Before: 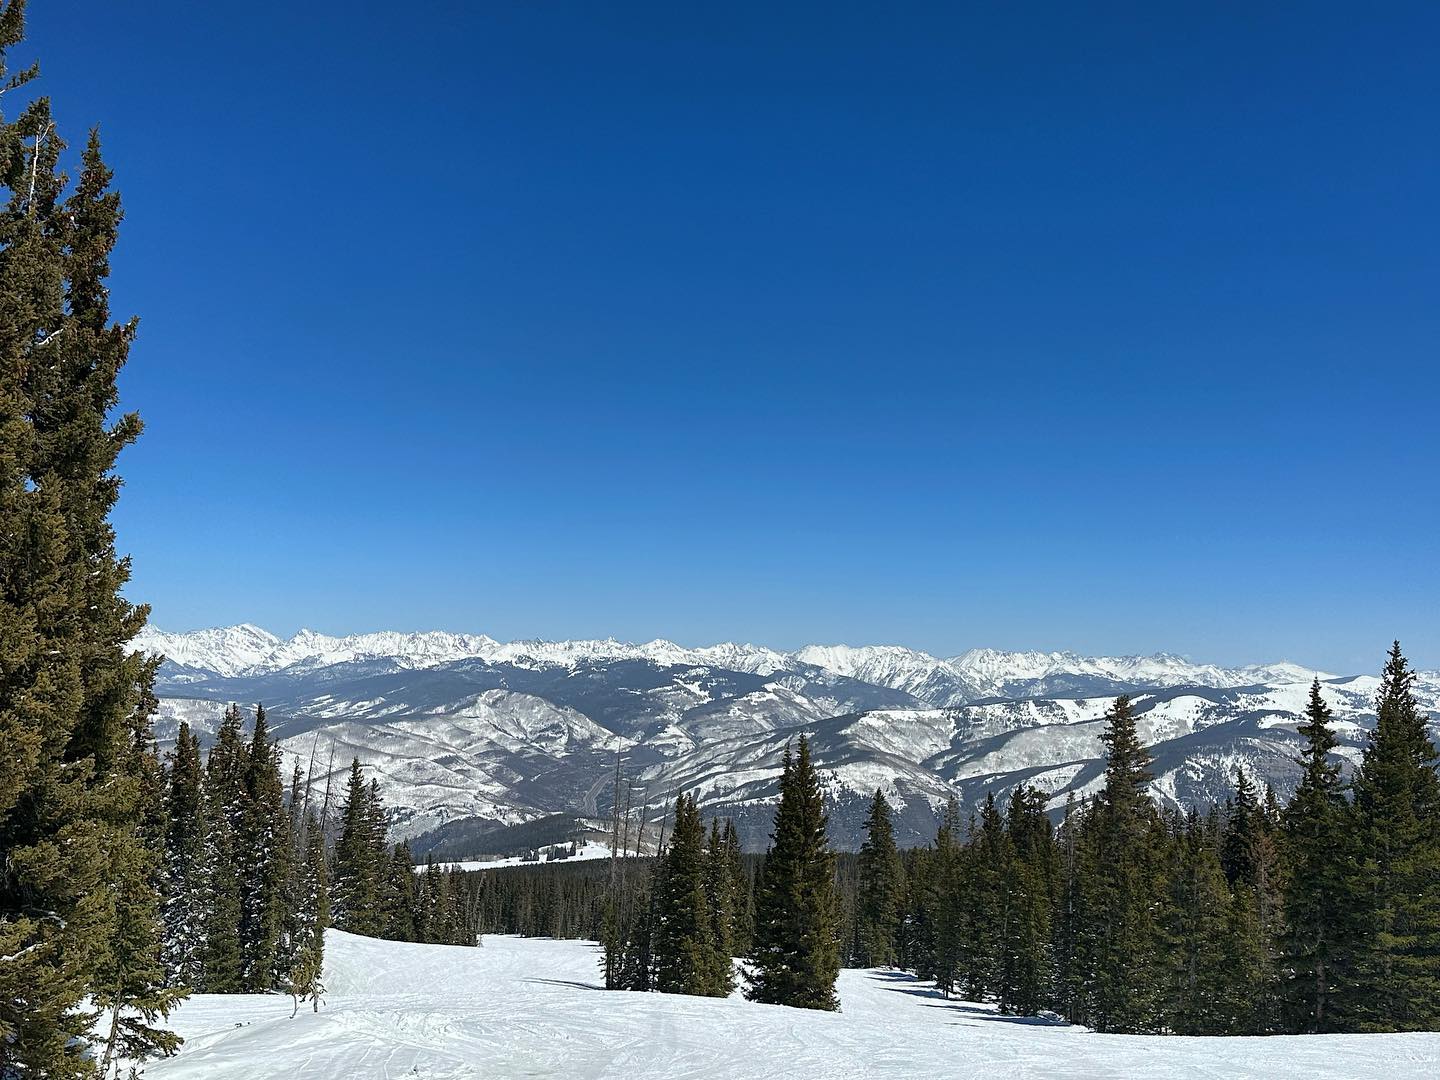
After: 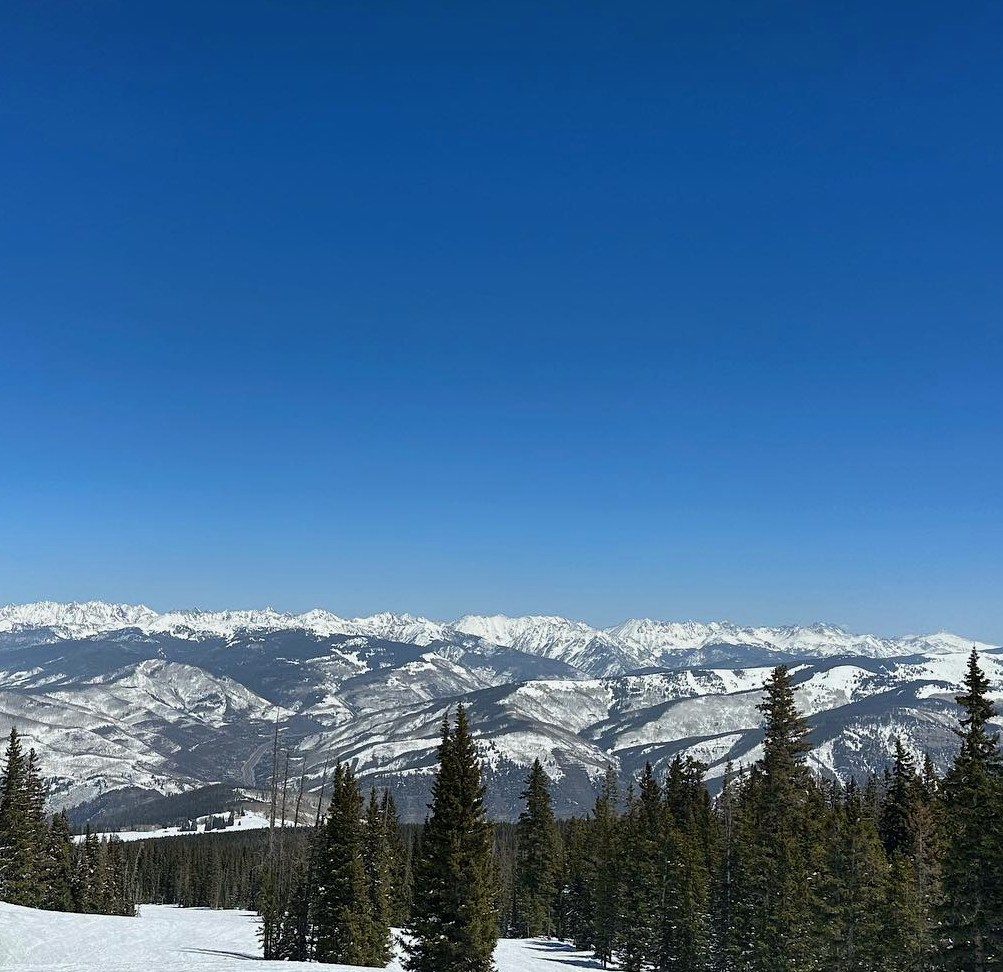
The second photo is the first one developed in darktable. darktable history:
crop and rotate: left 23.794%, top 2.855%, right 6.547%, bottom 7.101%
exposure: exposure -0.108 EV, compensate highlight preservation false
